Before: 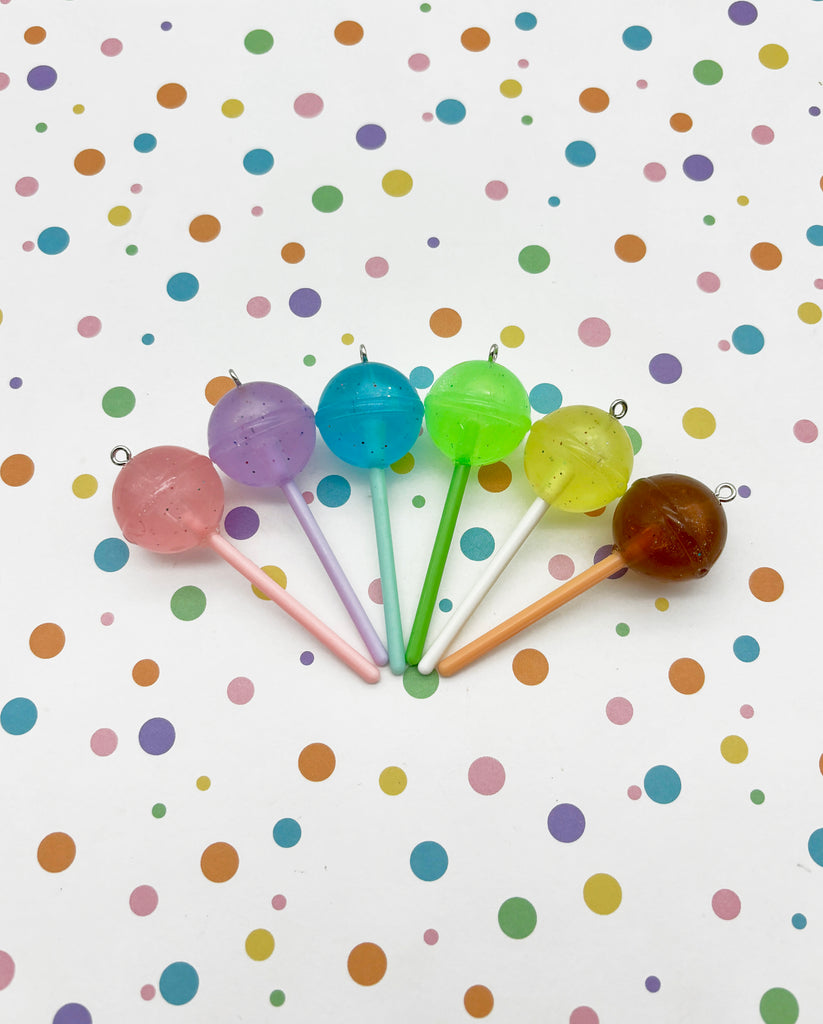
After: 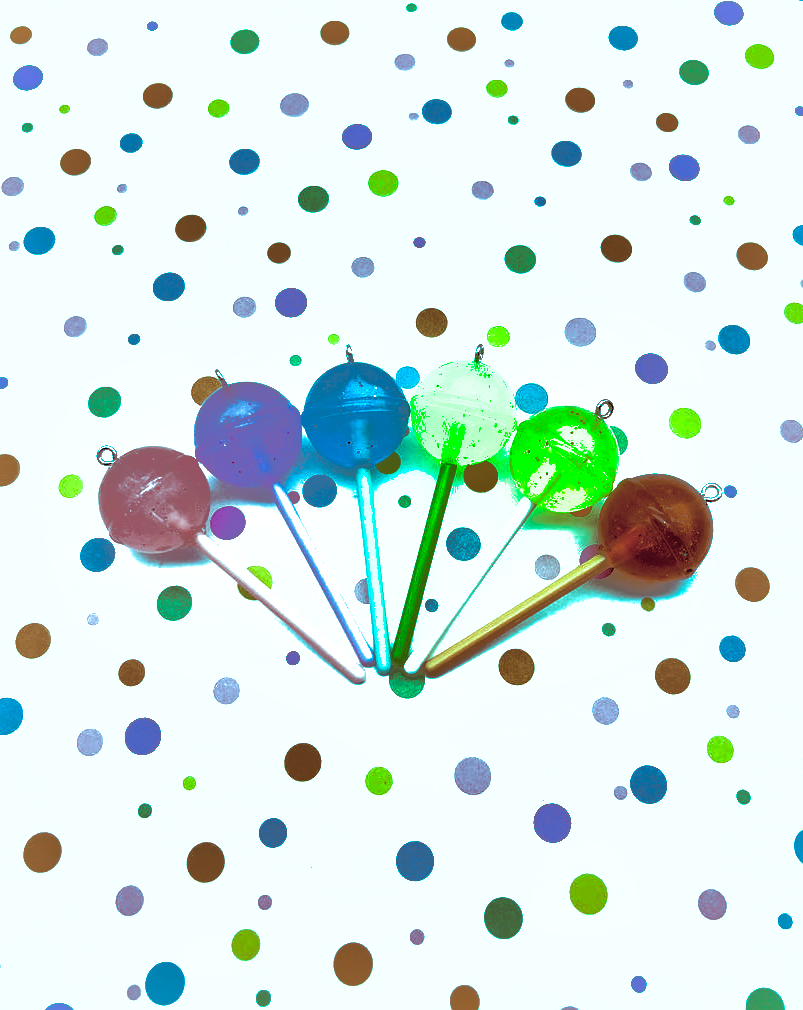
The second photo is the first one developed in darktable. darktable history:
white balance: red 0.976, blue 1.04
crop and rotate: left 1.774%, right 0.633%, bottom 1.28%
exposure: black level correction 0.009, exposure 1.425 EV, compensate highlight preservation false
color balance rgb: shadows lift › luminance -7.7%, shadows lift › chroma 2.13%, shadows lift › hue 165.27°, power › luminance -7.77%, power › chroma 1.34%, power › hue 330.55°, highlights gain › luminance -33.33%, highlights gain › chroma 5.68%, highlights gain › hue 217.2°, global offset › luminance -0.33%, global offset › chroma 0.11%, global offset › hue 165.27°, perceptual saturation grading › global saturation 27.72%, perceptual saturation grading › highlights -25%, perceptual saturation grading › mid-tones 25%, perceptual saturation grading › shadows 50%
split-toning: highlights › hue 180°
shadows and highlights: shadows 40, highlights -60
local contrast: mode bilateral grid, contrast 20, coarseness 50, detail 130%, midtone range 0.2
